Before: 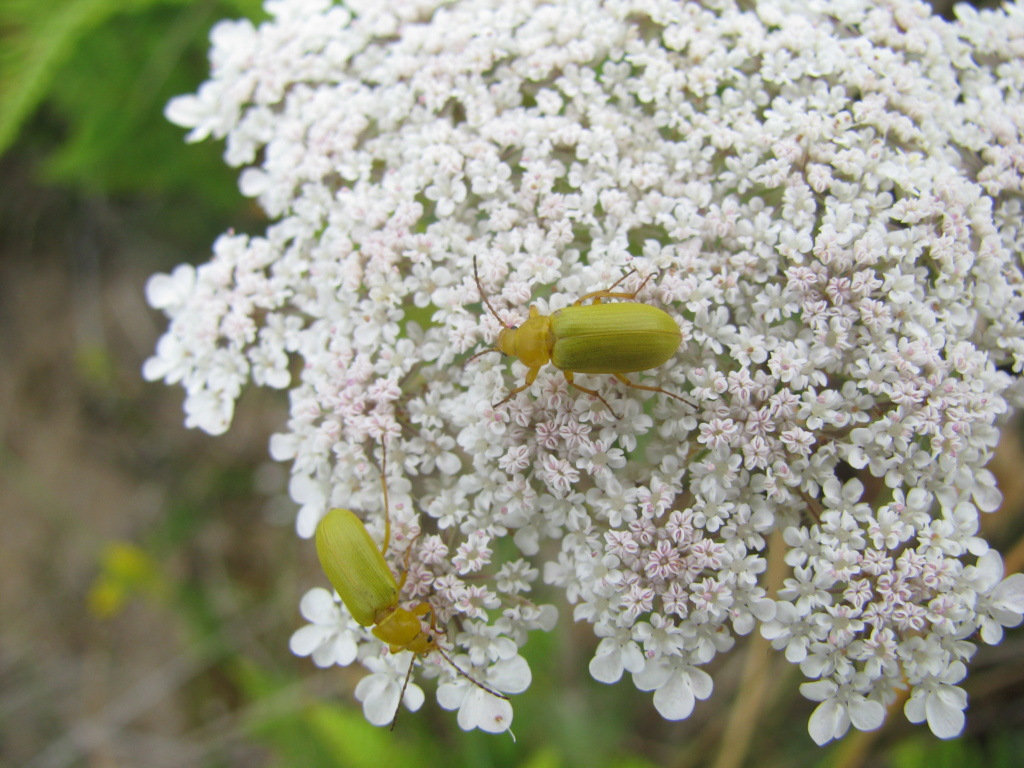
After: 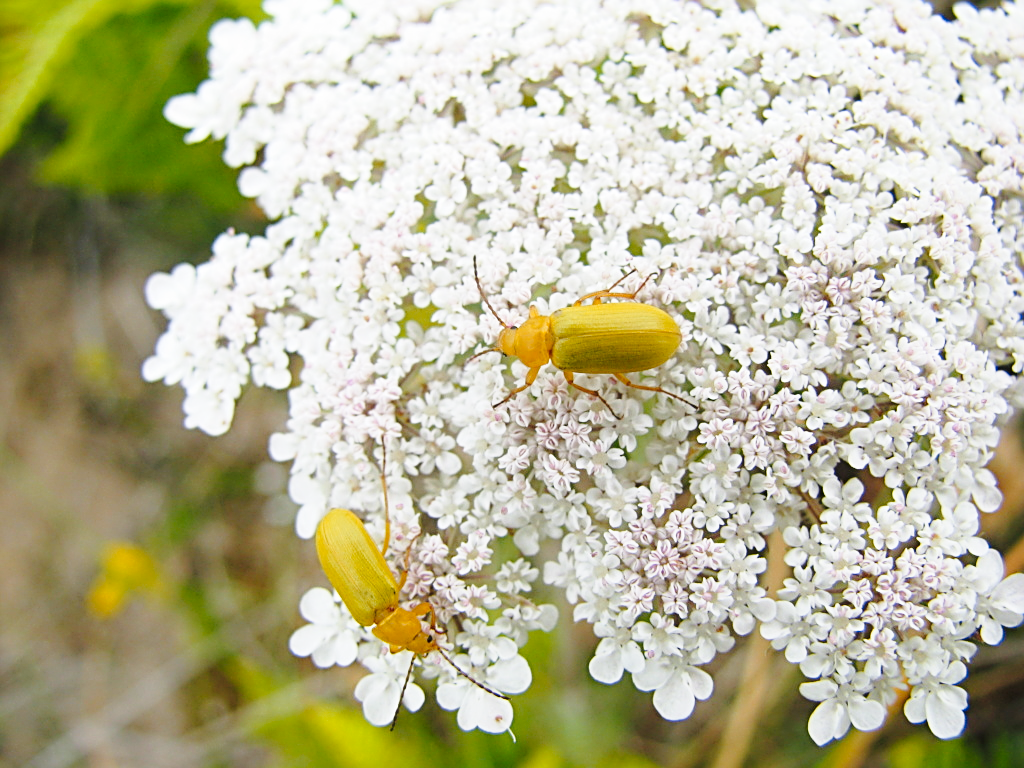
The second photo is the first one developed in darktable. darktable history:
base curve: curves: ch0 [(0, 0) (0.028, 0.03) (0.121, 0.232) (0.46, 0.748) (0.859, 0.968) (1, 1)], preserve colors none
sharpen: radius 2.607, amount 0.7
color zones: curves: ch1 [(0.235, 0.558) (0.75, 0.5)]; ch2 [(0.25, 0.462) (0.749, 0.457)]
